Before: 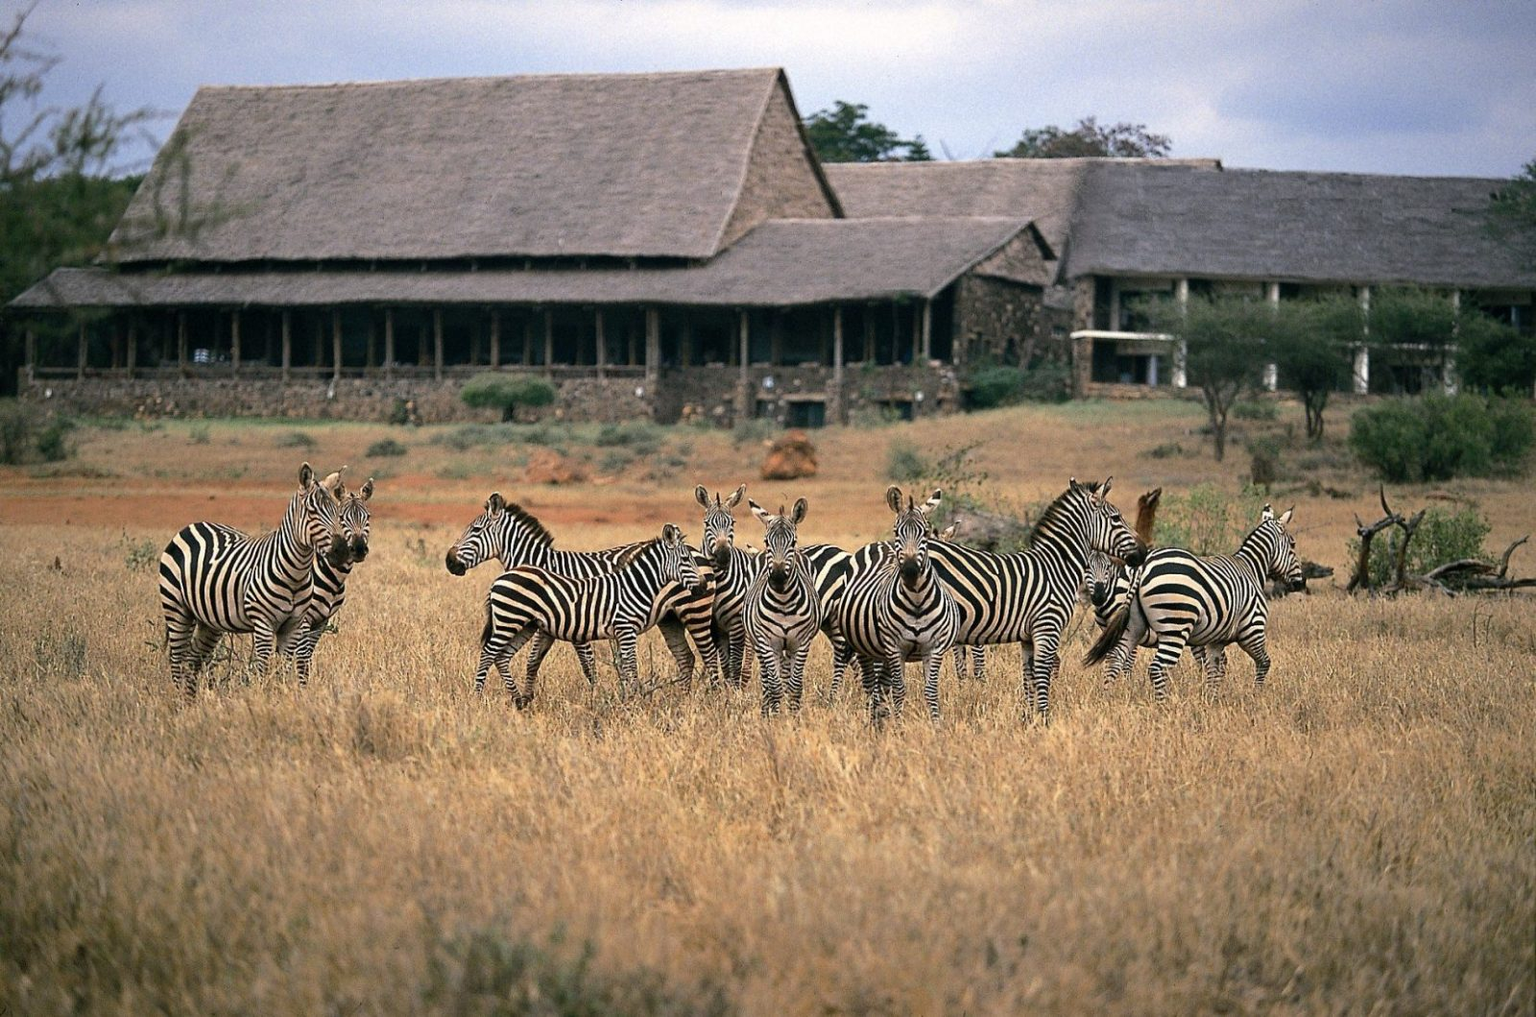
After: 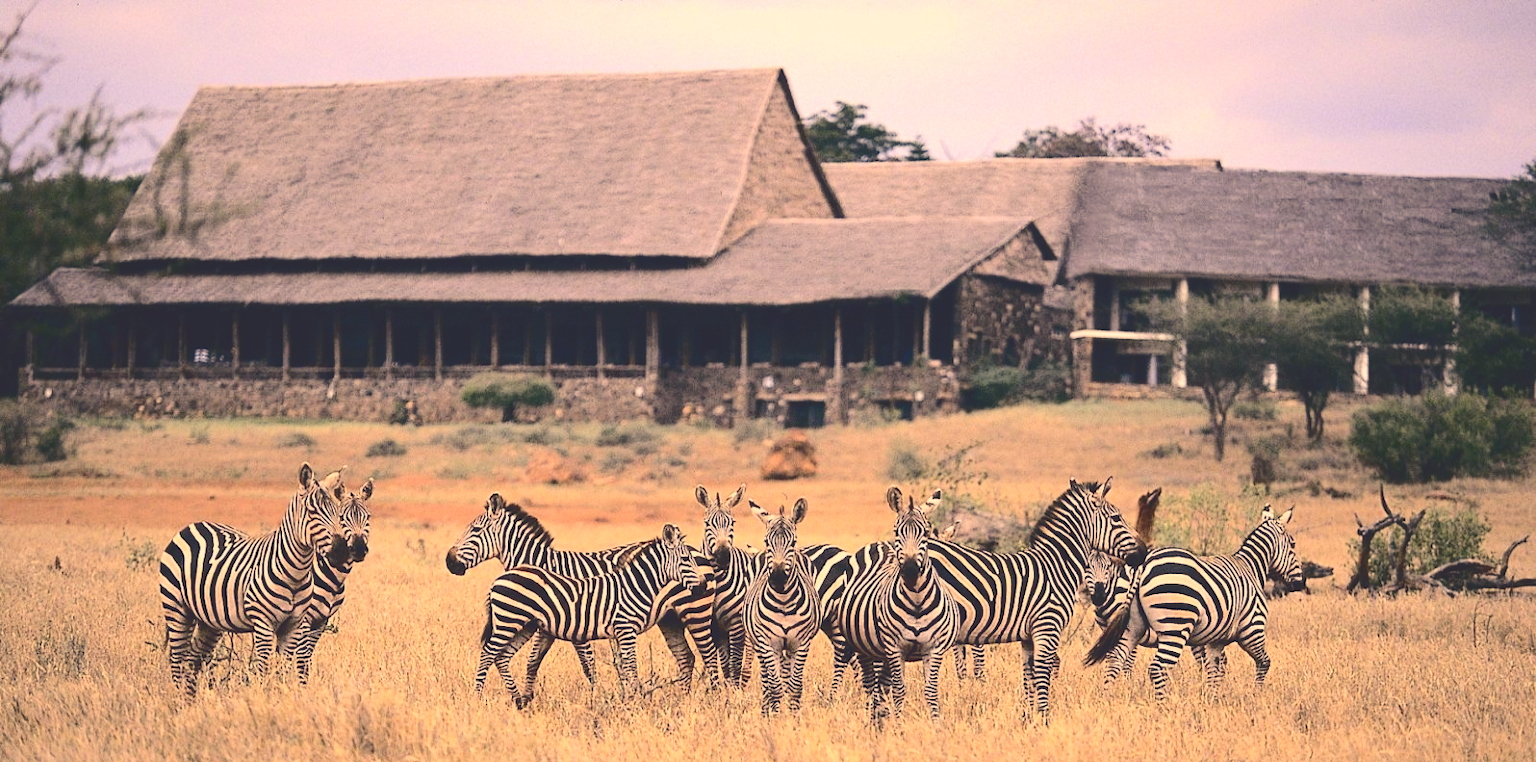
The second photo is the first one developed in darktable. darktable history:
tone curve: curves: ch0 [(0, 0) (0.003, 0.177) (0.011, 0.177) (0.025, 0.176) (0.044, 0.178) (0.069, 0.186) (0.1, 0.194) (0.136, 0.203) (0.177, 0.223) (0.224, 0.255) (0.277, 0.305) (0.335, 0.383) (0.399, 0.467) (0.468, 0.546) (0.543, 0.616) (0.623, 0.694) (0.709, 0.764) (0.801, 0.834) (0.898, 0.901) (1, 1)], color space Lab, independent channels, preserve colors none
crop: bottom 24.979%
tone equalizer: edges refinement/feathering 500, mask exposure compensation -1.57 EV, preserve details no
contrast brightness saturation: contrast 0.202, brightness 0.155, saturation 0.225
color correction: highlights a* 19.61, highlights b* 28.16, shadows a* 3.34, shadows b* -17.09, saturation 0.744
